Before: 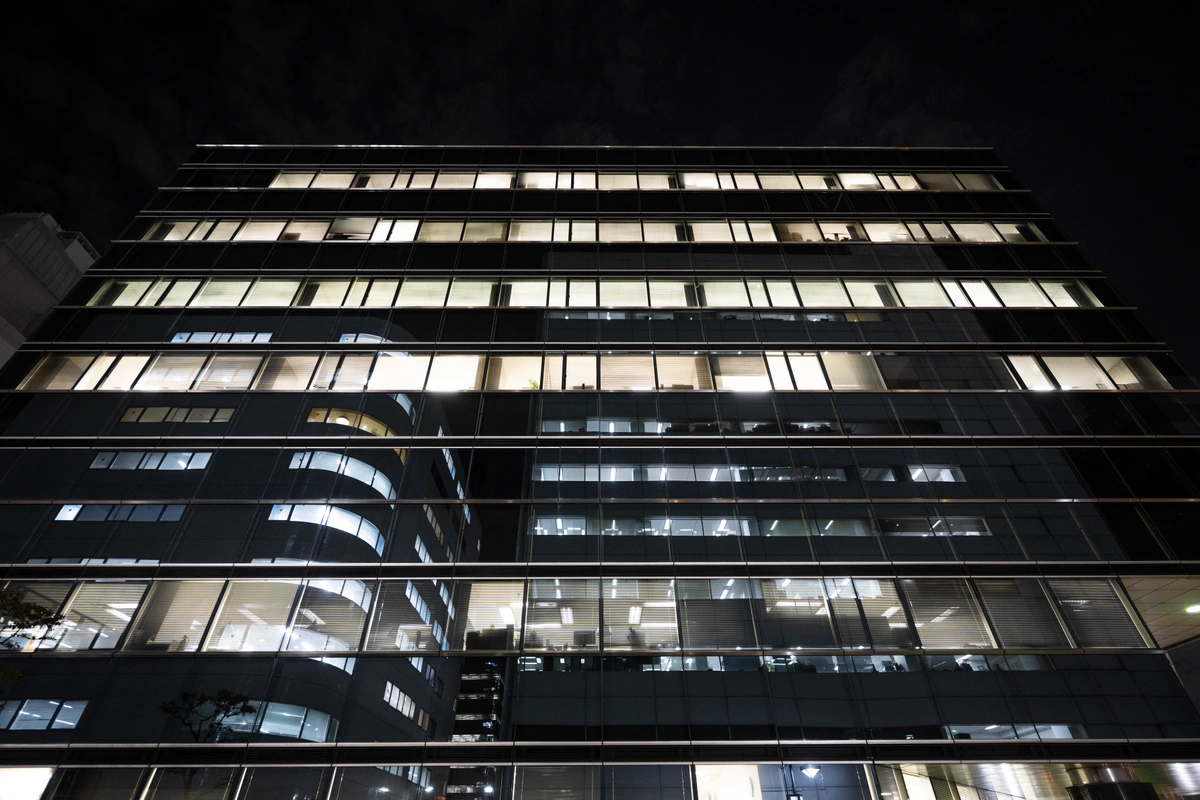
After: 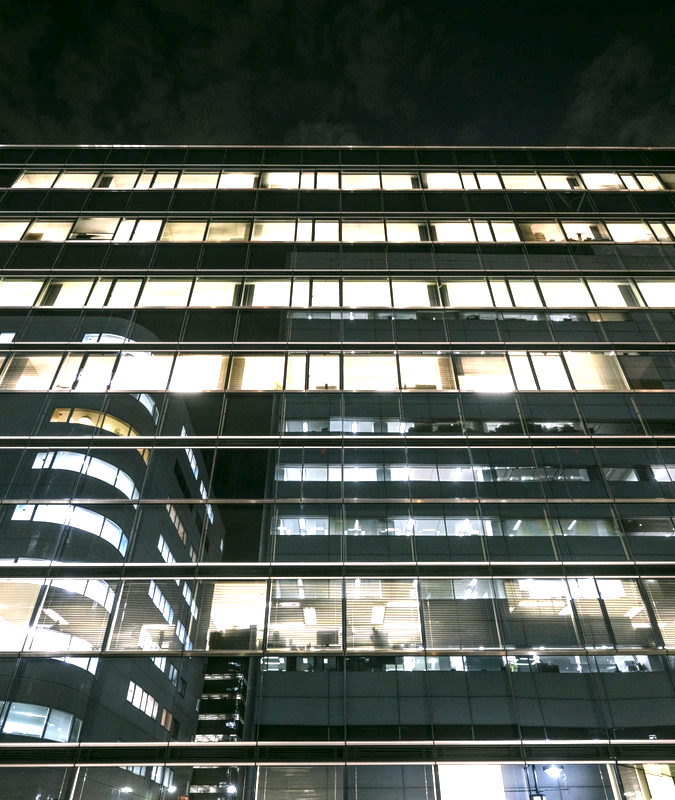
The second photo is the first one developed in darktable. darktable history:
local contrast: detail 130%
crop: left 21.496%, right 22.254%
exposure: black level correction 0, exposure 1.2 EV, compensate highlight preservation false
color correction: highlights a* 4.02, highlights b* 4.98, shadows a* -7.55, shadows b* 4.98
